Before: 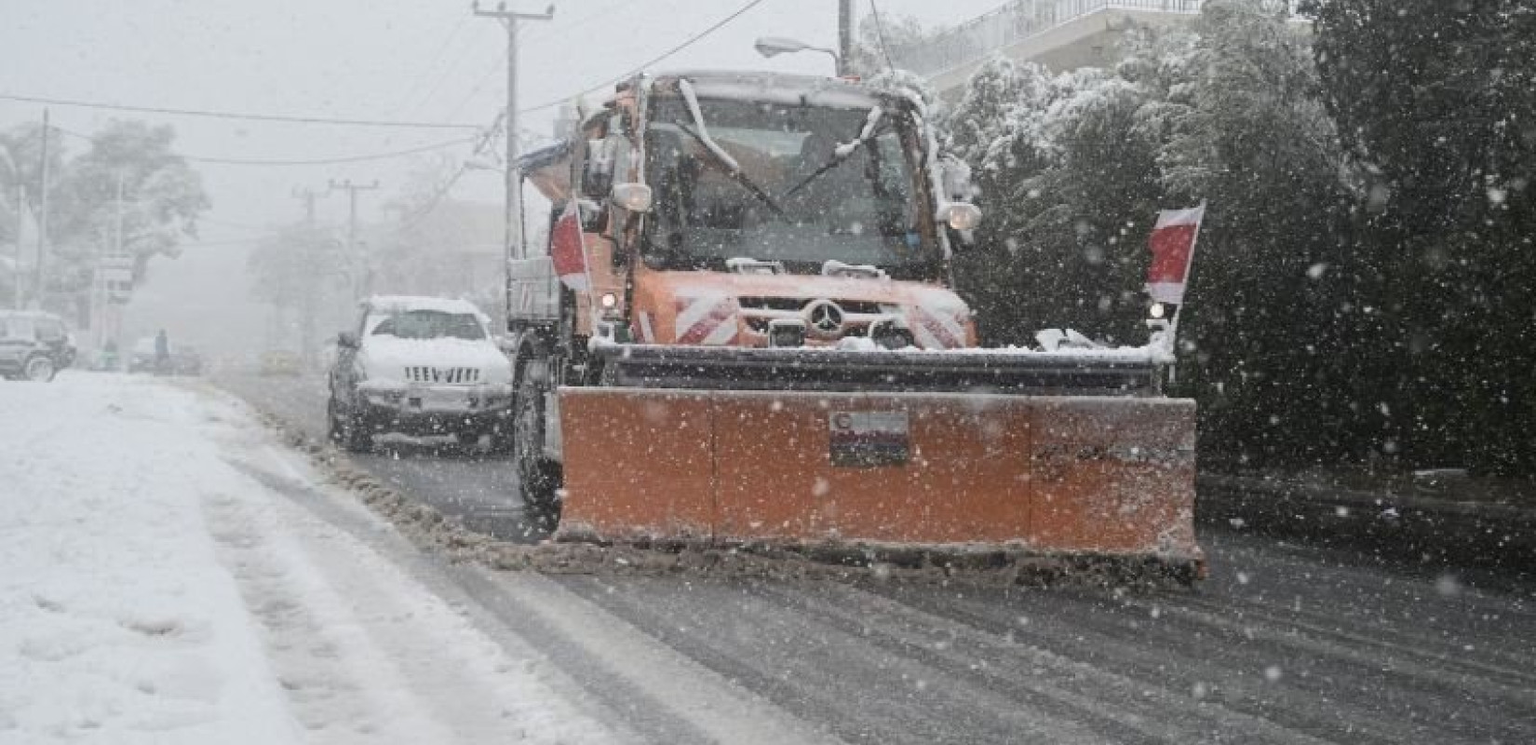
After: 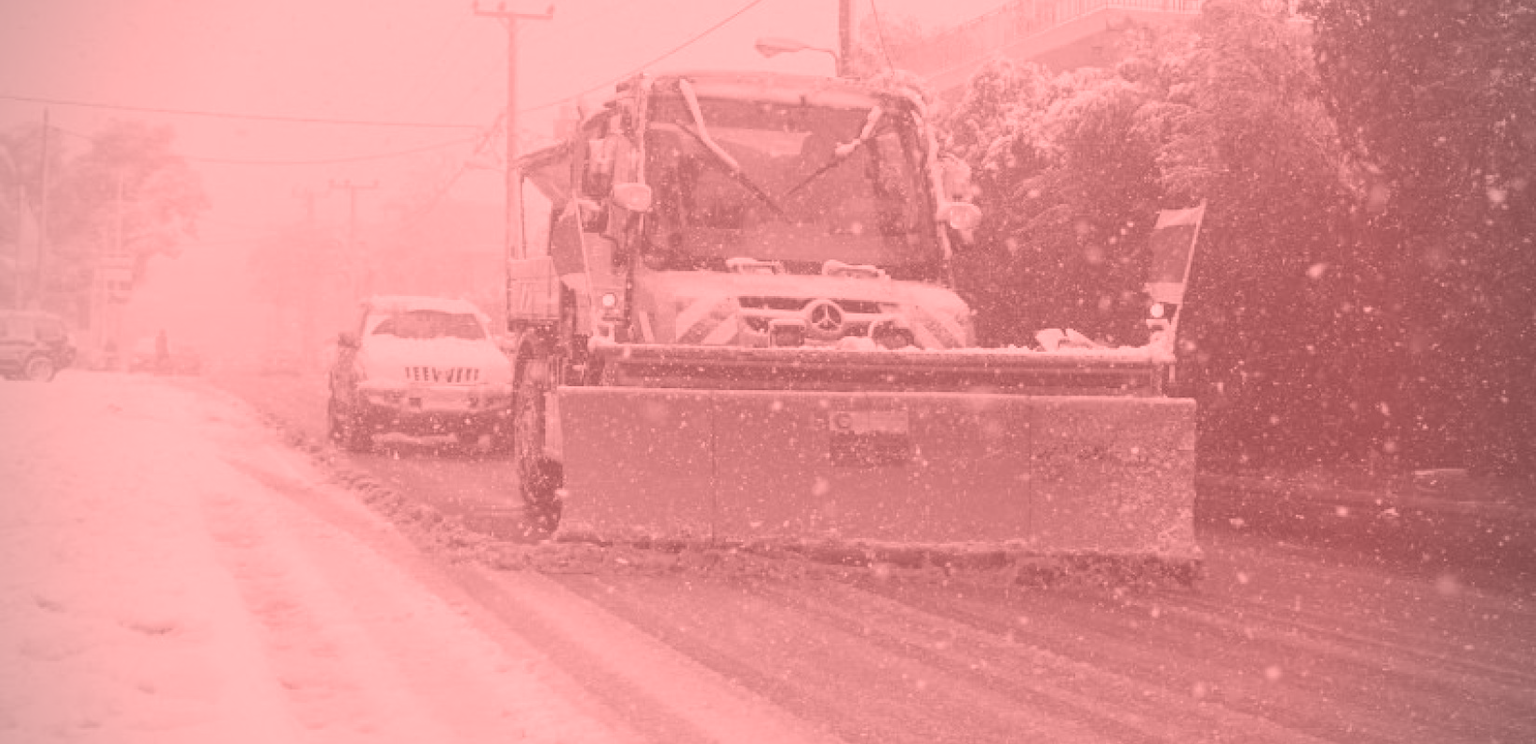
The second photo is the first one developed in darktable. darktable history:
colorize: saturation 51%, source mix 50.67%, lightness 50.67%
vignetting: on, module defaults
